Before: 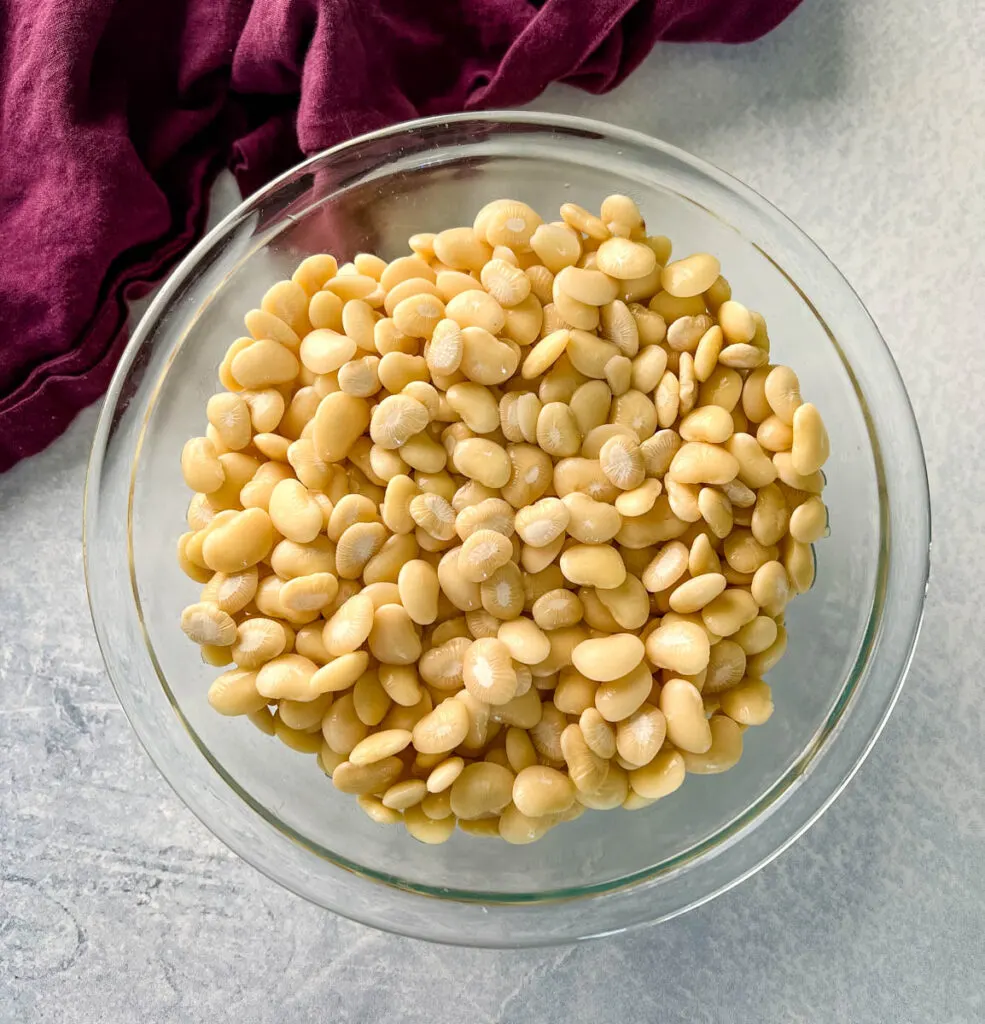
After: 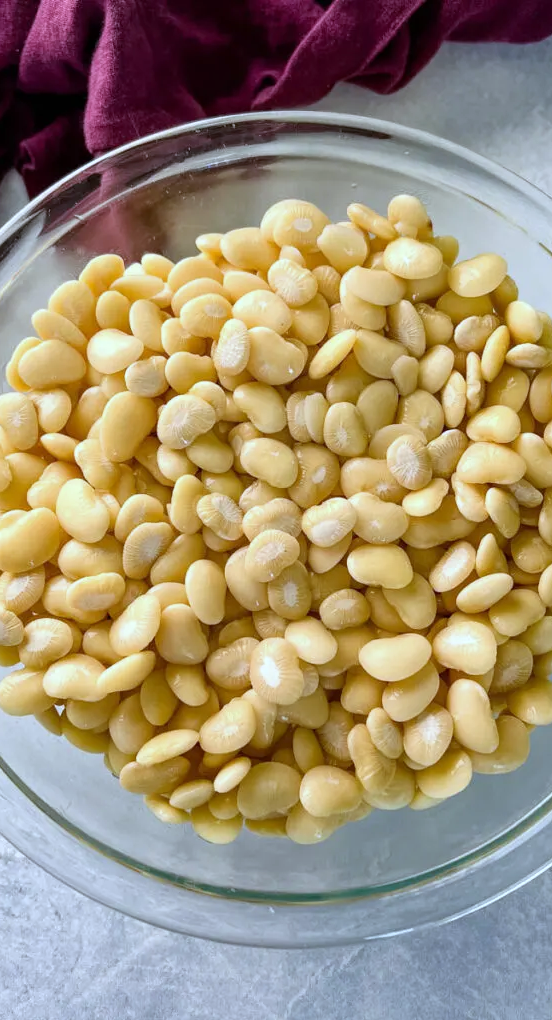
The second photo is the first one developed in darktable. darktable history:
white balance: red 0.926, green 1.003, blue 1.133
crop: left 21.674%, right 22.086%
